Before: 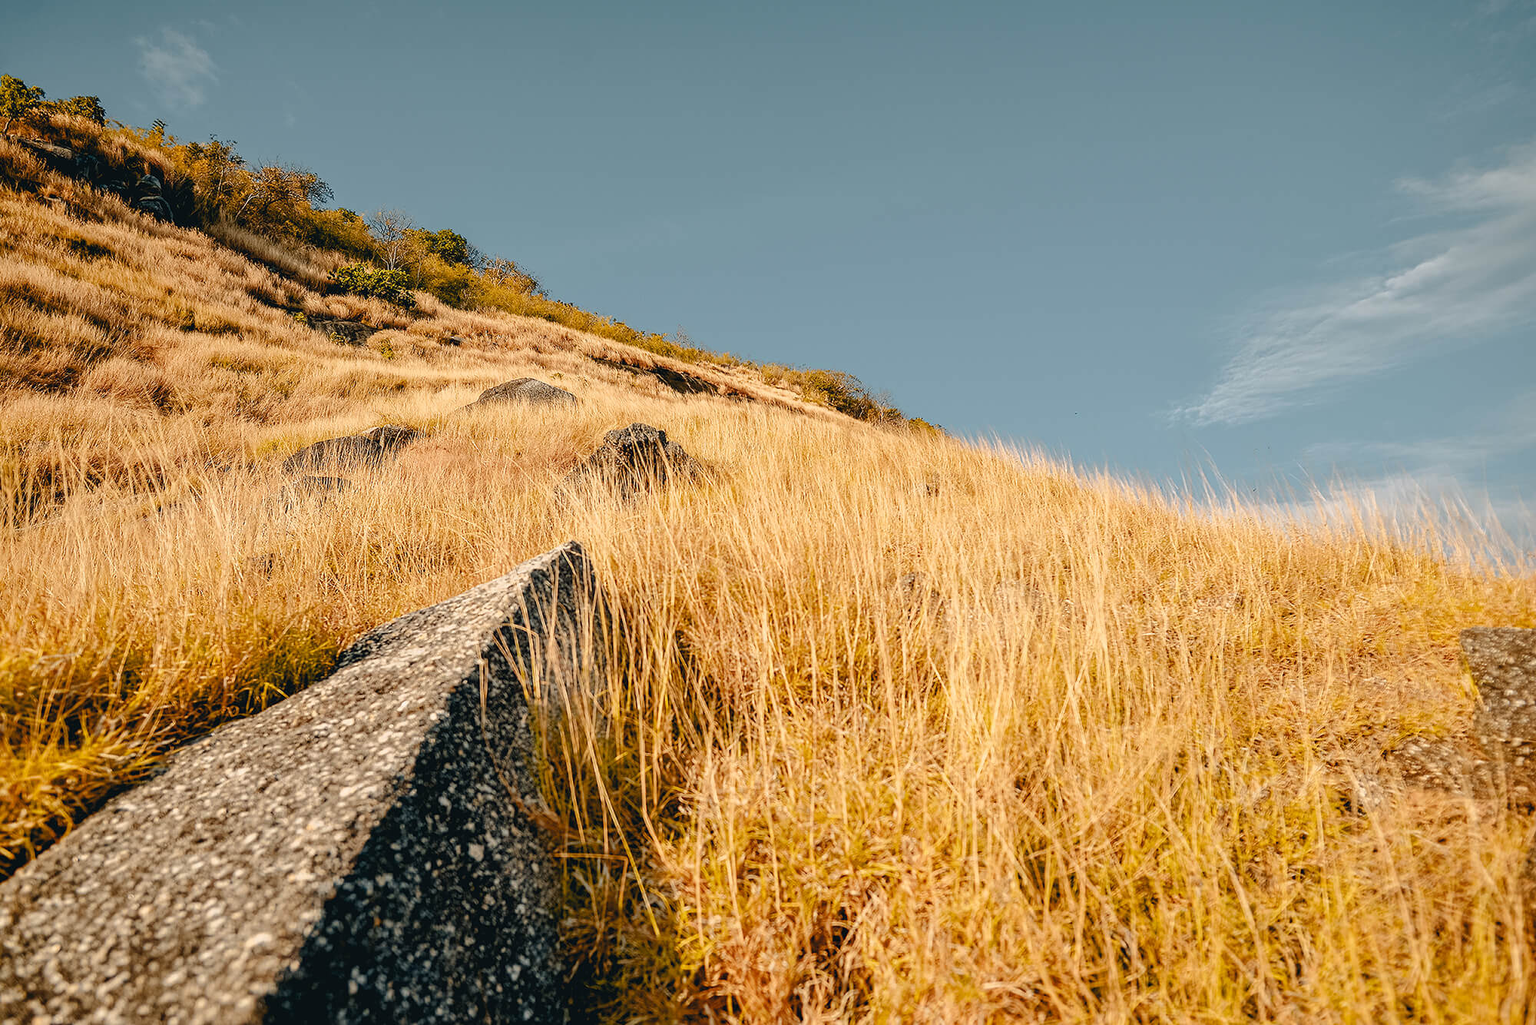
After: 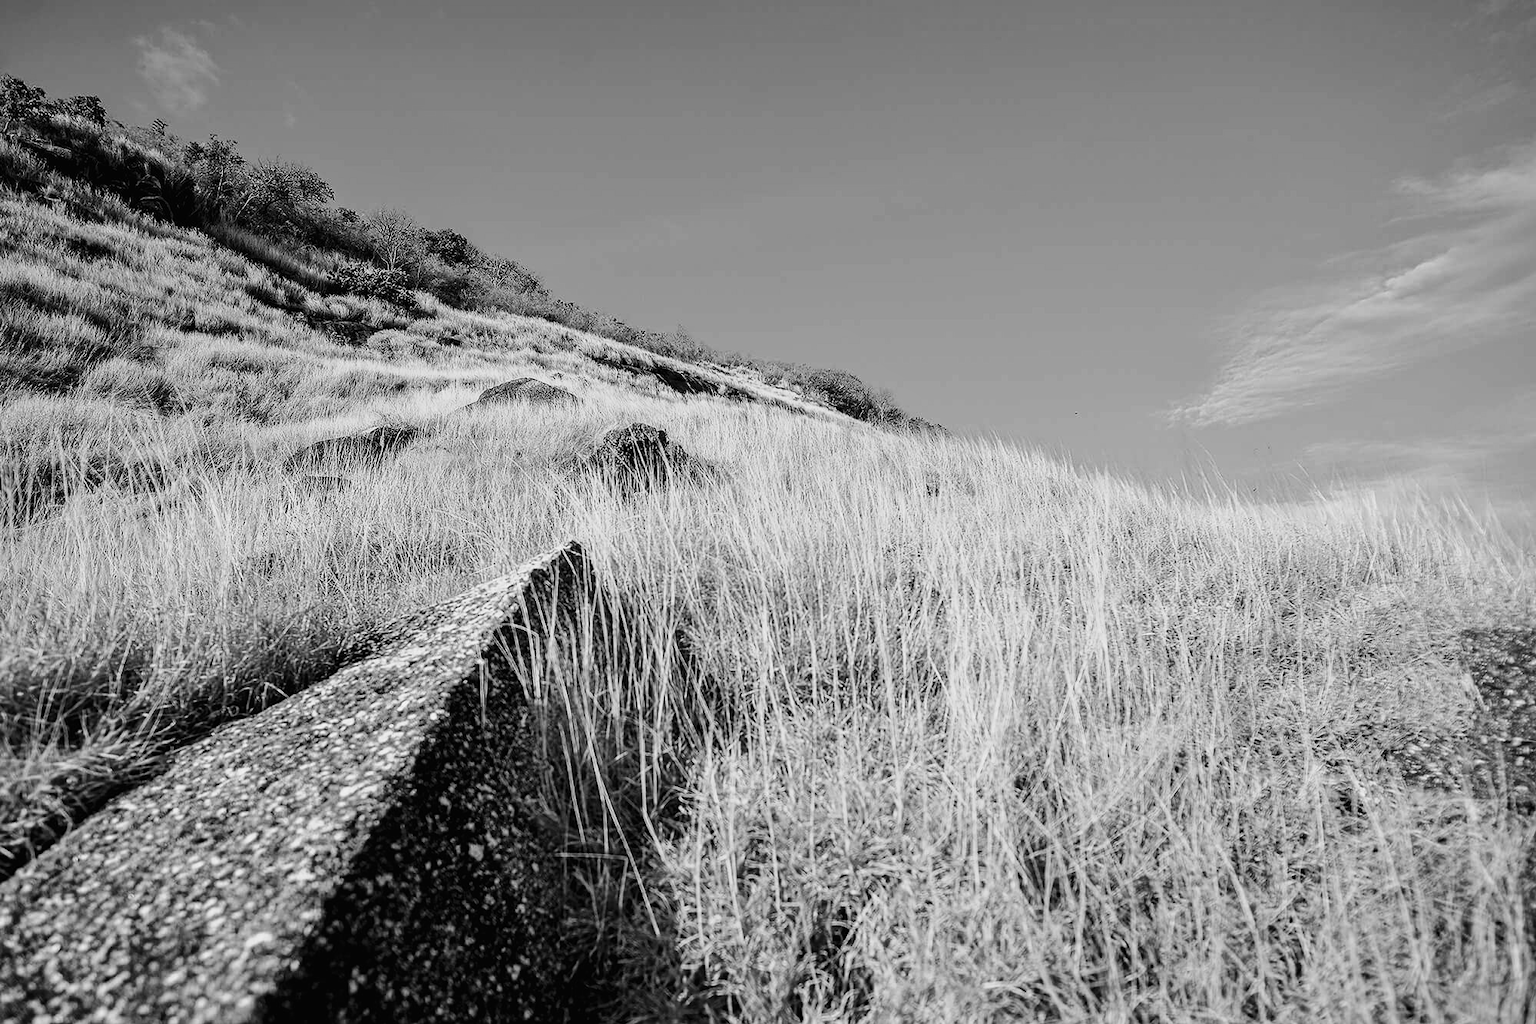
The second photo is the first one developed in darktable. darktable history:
monochrome: a -35.87, b 49.73, size 1.7
contrast brightness saturation: contrast 0.21, brightness -0.11, saturation 0.21
color zones: curves: ch0 [(0.254, 0.492) (0.724, 0.62)]; ch1 [(0.25, 0.528) (0.719, 0.796)]; ch2 [(0, 0.472) (0.25, 0.5) (0.73, 0.184)]
